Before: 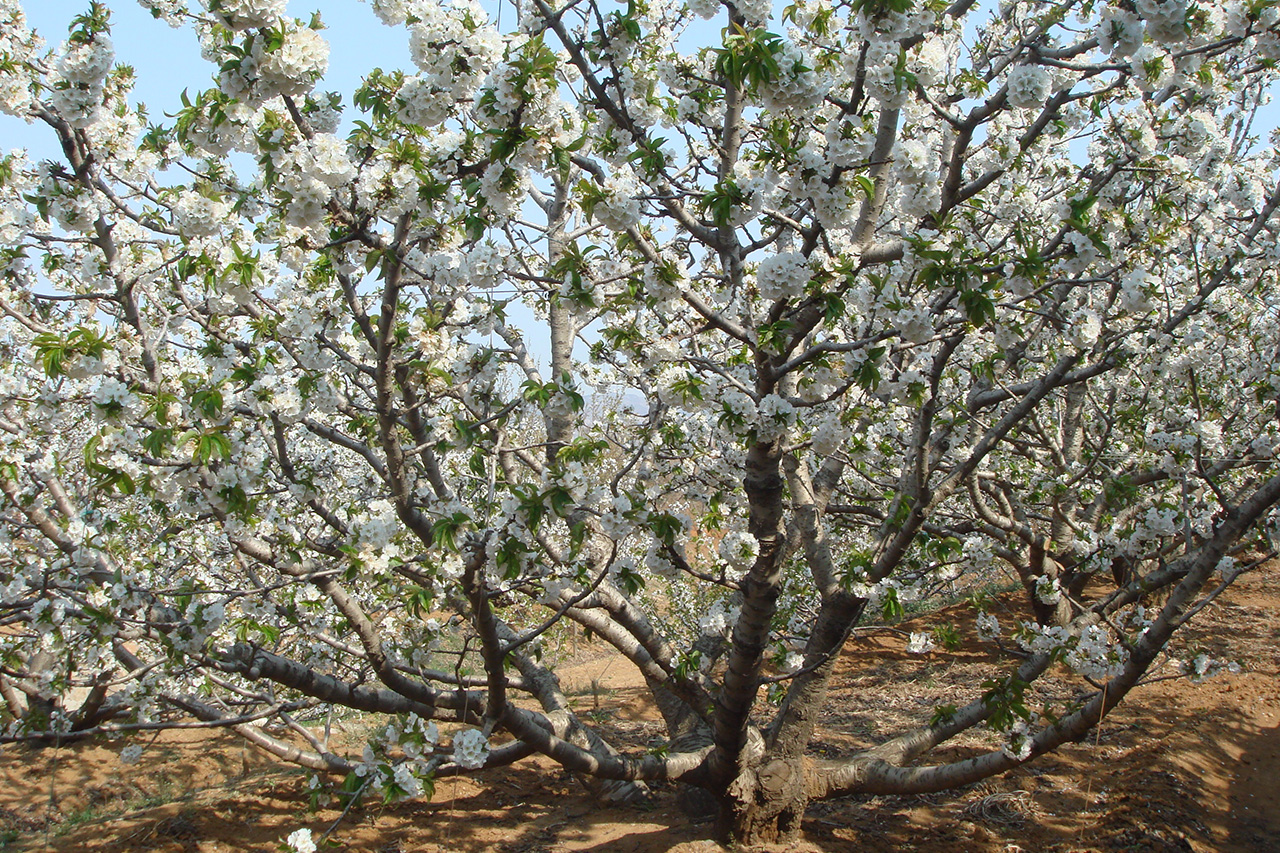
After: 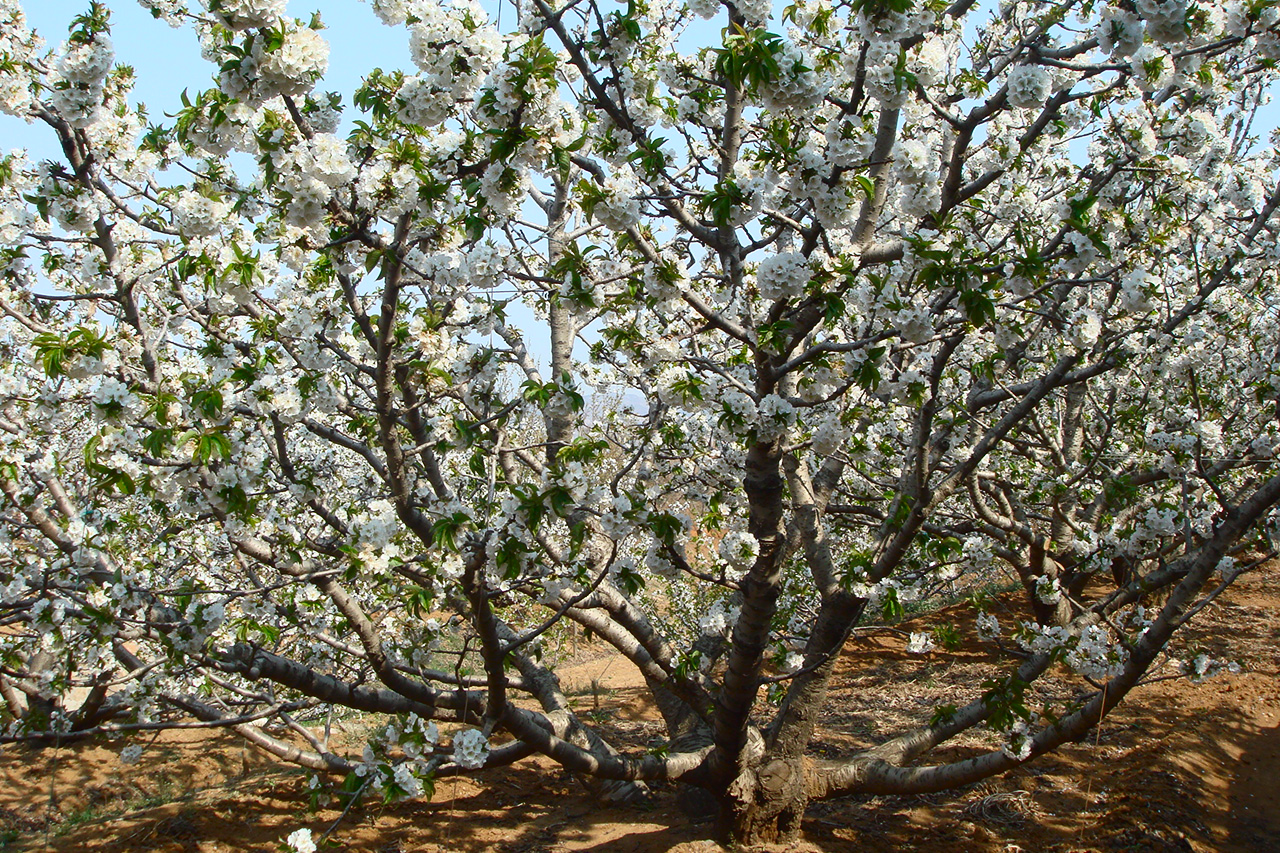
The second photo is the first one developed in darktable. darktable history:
contrast brightness saturation: contrast 0.043, saturation 0.15
tone curve: curves: ch0 [(0, 0) (0.003, 0.012) (0.011, 0.015) (0.025, 0.02) (0.044, 0.032) (0.069, 0.044) (0.1, 0.063) (0.136, 0.085) (0.177, 0.121) (0.224, 0.159) (0.277, 0.207) (0.335, 0.261) (0.399, 0.328) (0.468, 0.41) (0.543, 0.506) (0.623, 0.609) (0.709, 0.719) (0.801, 0.82) (0.898, 0.907) (1, 1)], color space Lab, independent channels, preserve colors none
